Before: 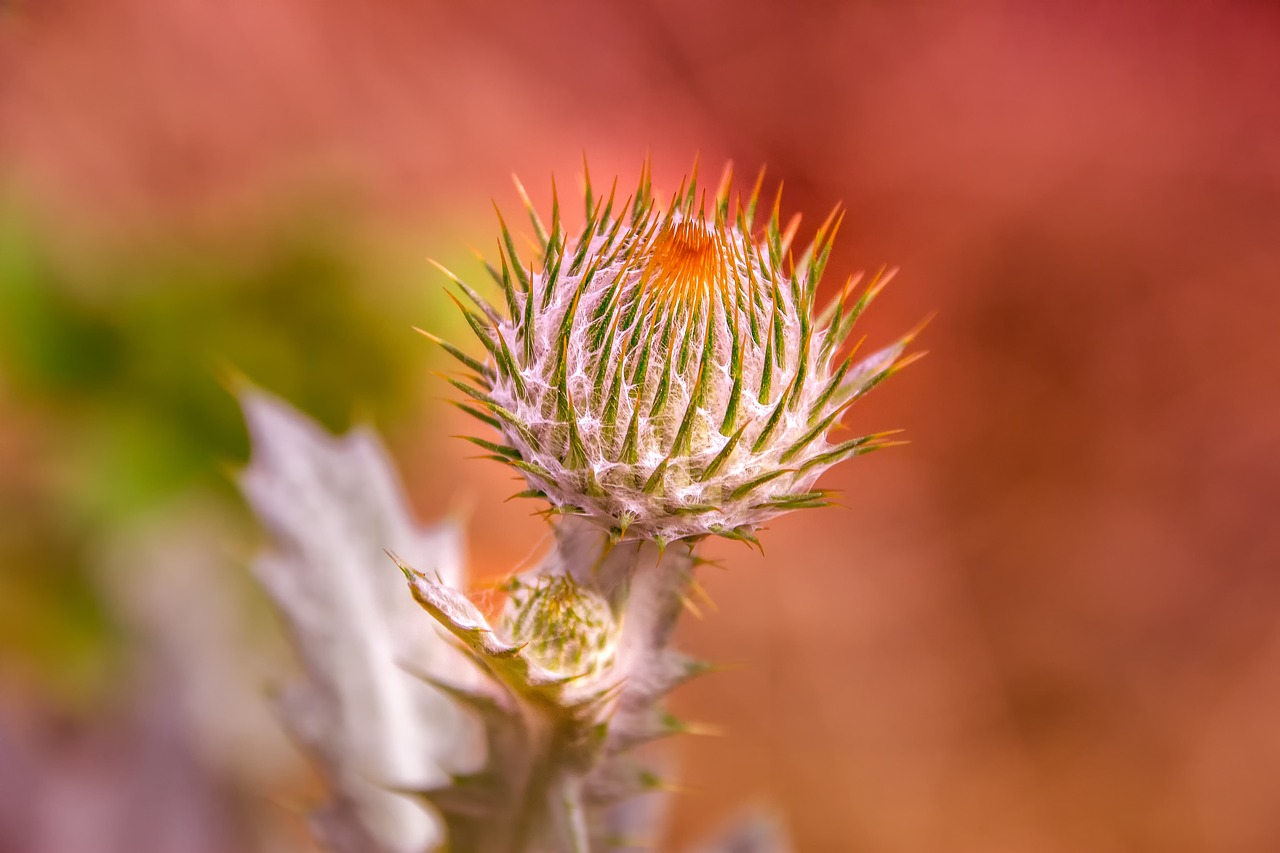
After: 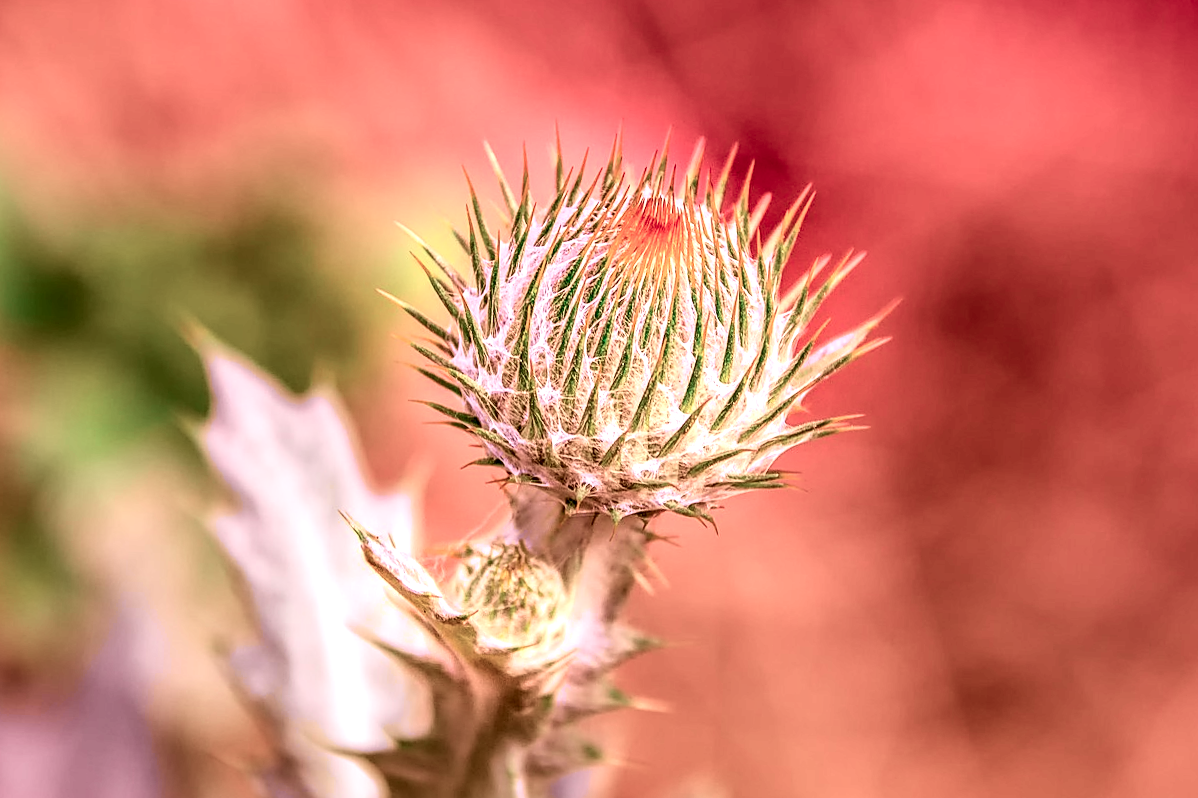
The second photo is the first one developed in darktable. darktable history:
sharpen: on, module defaults
crop and rotate: angle -2.63°
tone equalizer: edges refinement/feathering 500, mask exposure compensation -1.57 EV, preserve details no
local contrast: highlights 79%, shadows 56%, detail 174%, midtone range 0.433
tone curve: curves: ch0 [(0, 0.039) (0.113, 0.081) (0.204, 0.204) (0.498, 0.608) (0.709, 0.819) (0.984, 0.961)]; ch1 [(0, 0) (0.172, 0.123) (0.317, 0.272) (0.414, 0.382) (0.476, 0.479) (0.505, 0.501) (0.528, 0.54) (0.618, 0.647) (0.709, 0.764) (1, 1)]; ch2 [(0, 0) (0.411, 0.424) (0.492, 0.502) (0.521, 0.513) (0.537, 0.57) (0.686, 0.638) (1, 1)], color space Lab, independent channels, preserve colors none
